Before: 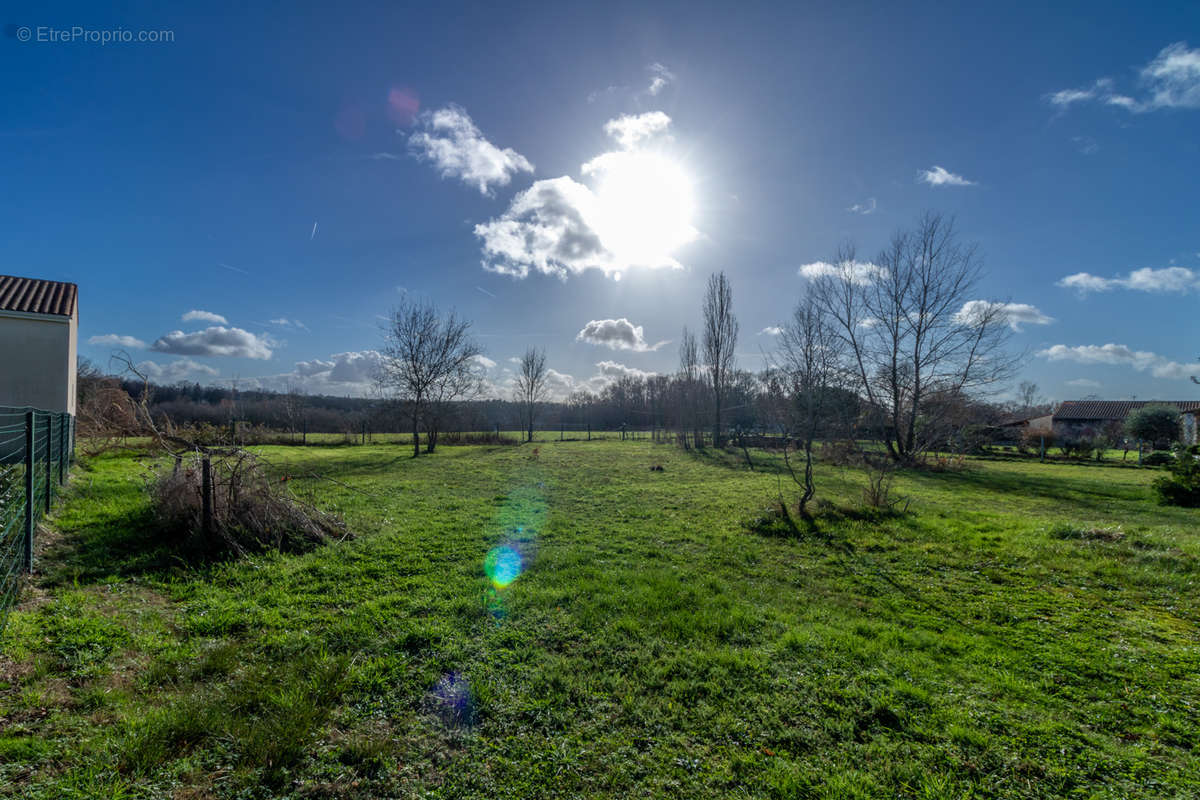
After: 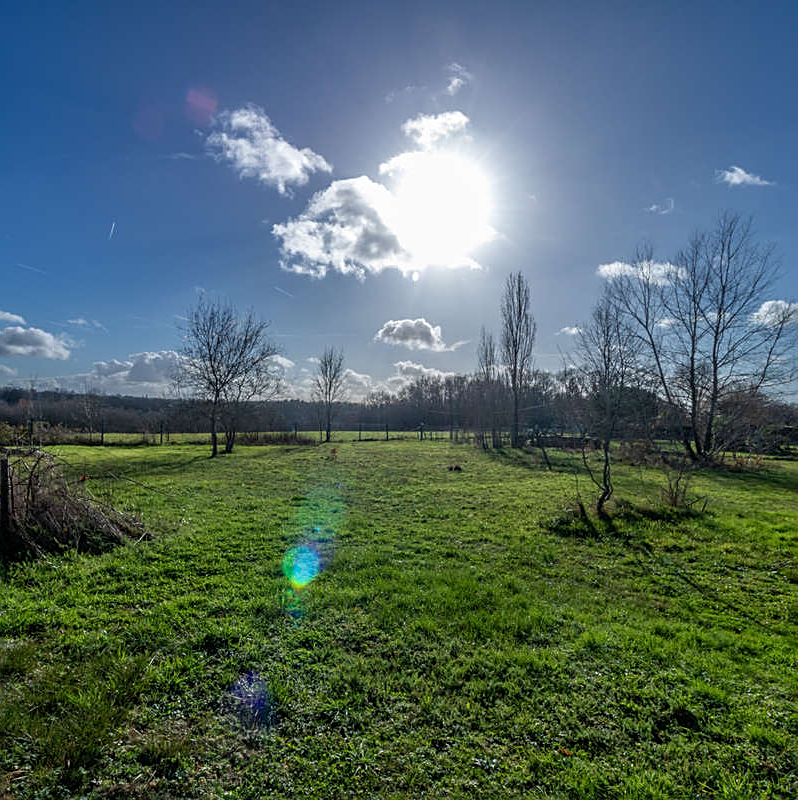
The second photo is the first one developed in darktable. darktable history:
crop: left 16.899%, right 16.556%
sharpen: on, module defaults
white balance: emerald 1
